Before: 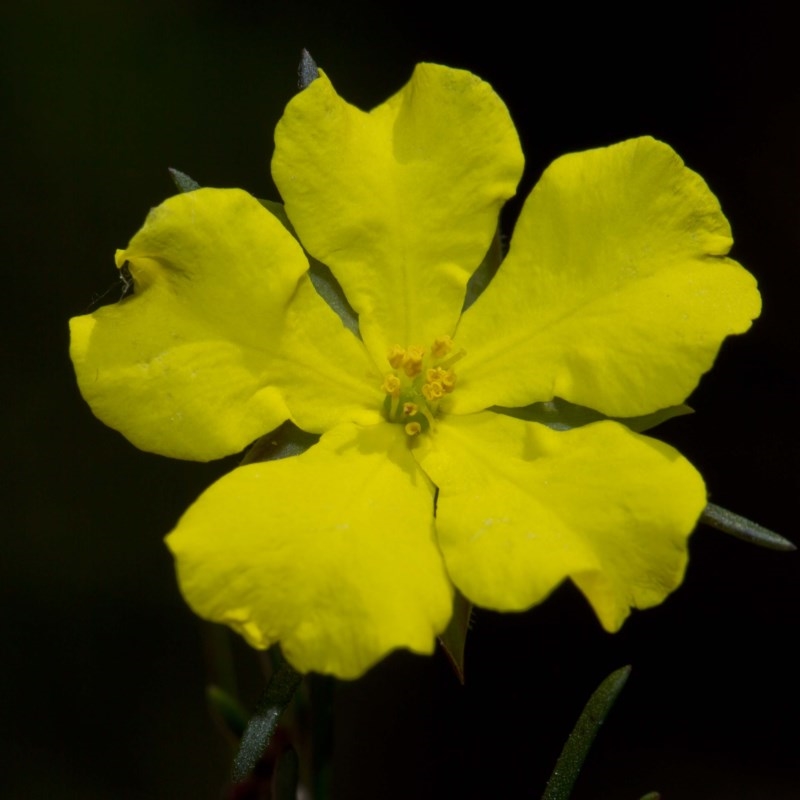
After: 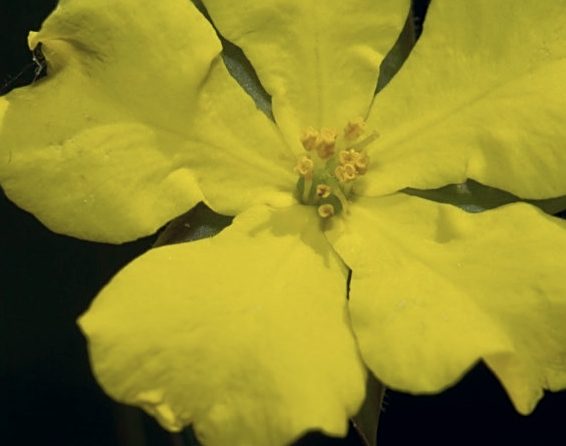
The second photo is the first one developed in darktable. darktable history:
sharpen: on, module defaults
color correction: highlights a* 2.77, highlights b* 5.01, shadows a* -1.76, shadows b* -4.82, saturation 0.824
crop: left 10.909%, top 27.278%, right 18.284%, bottom 16.963%
